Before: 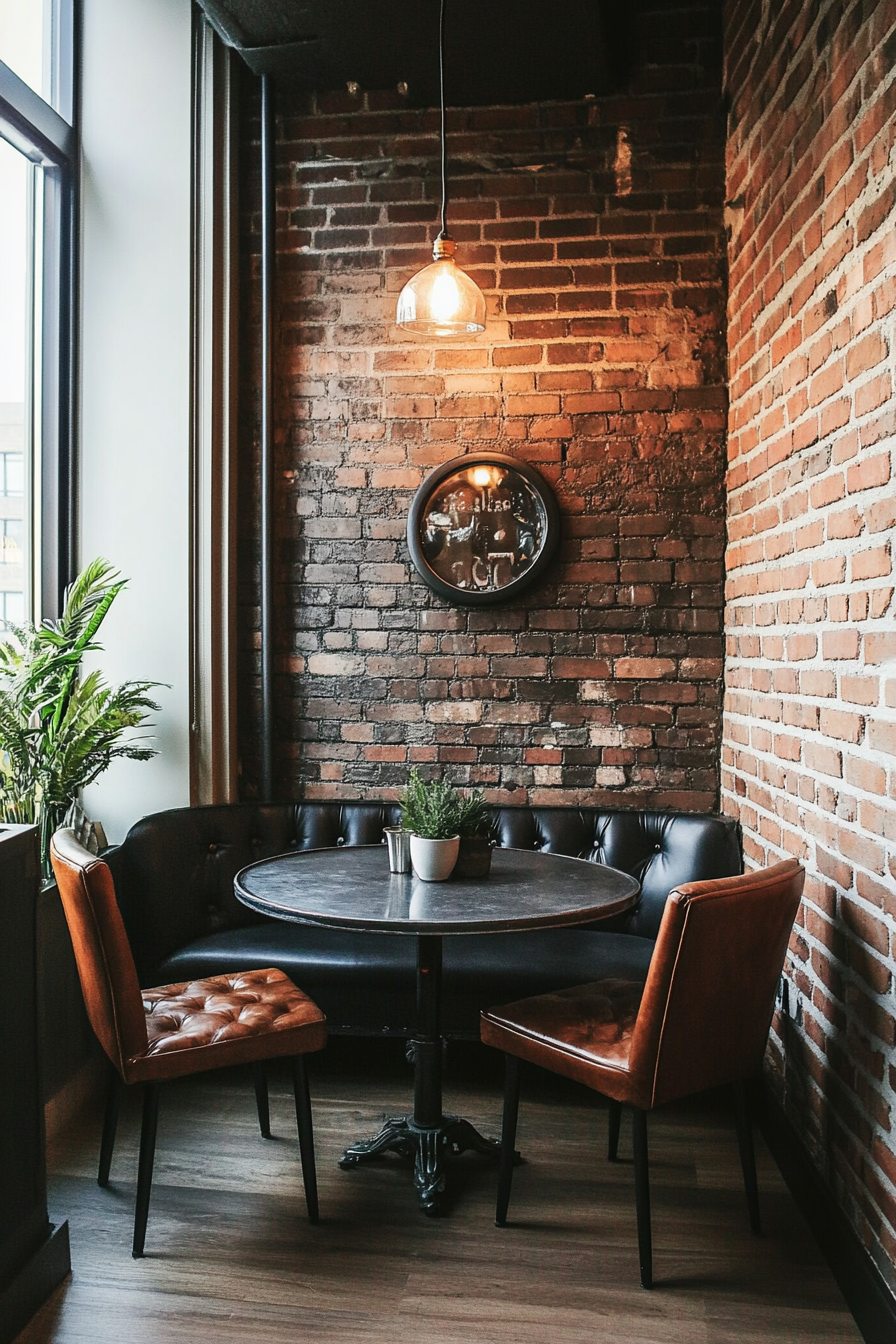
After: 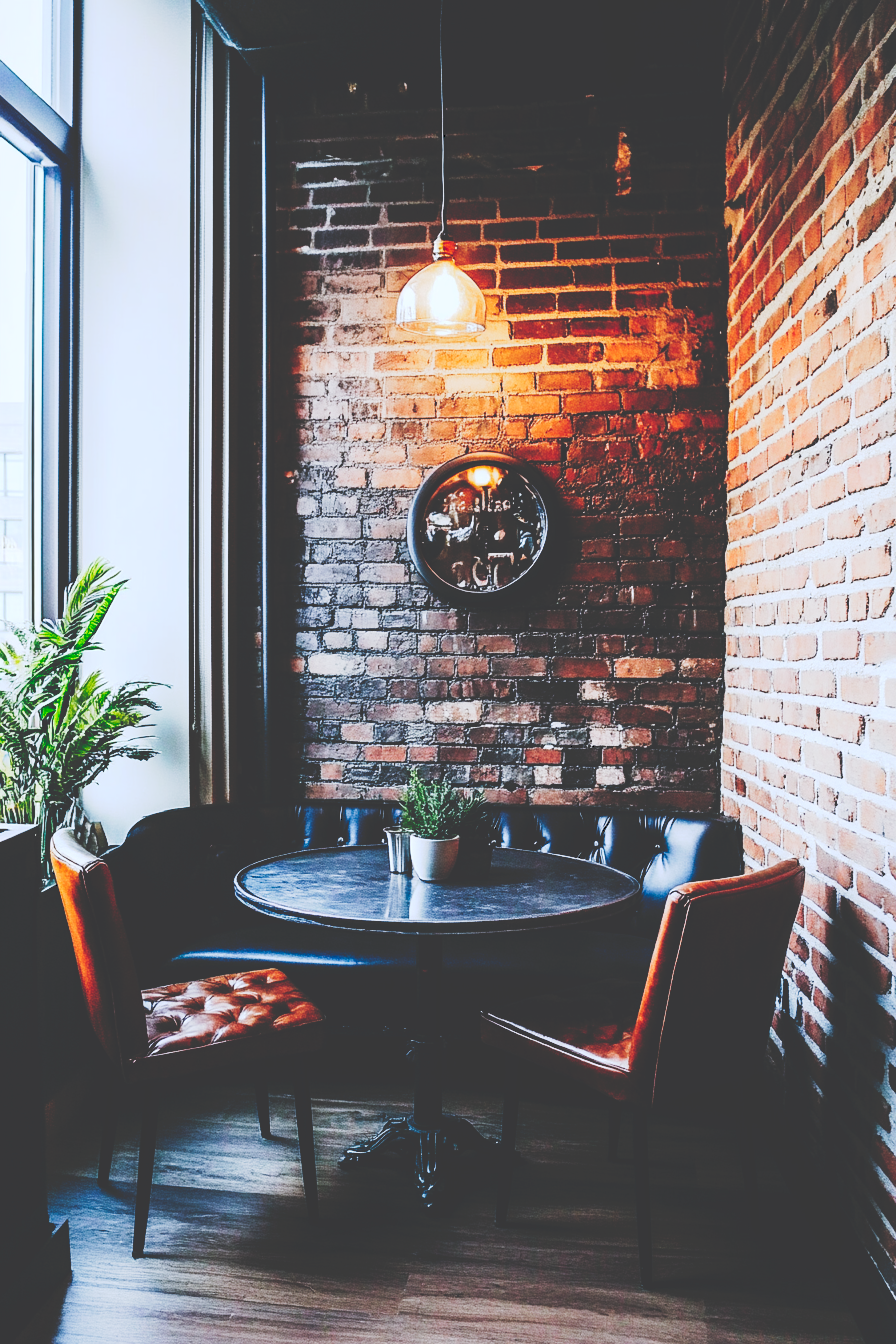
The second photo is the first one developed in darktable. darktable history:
color balance rgb: shadows lift › hue 87.51°, highlights gain › chroma 0.68%, highlights gain › hue 55.1°, global offset › chroma 0.13%, global offset › hue 253.66°, linear chroma grading › global chroma 0.5%, perceptual saturation grading › global saturation 16.38%
white balance: red 0.931, blue 1.11
tone curve: curves: ch0 [(0, 0) (0.003, 0.231) (0.011, 0.231) (0.025, 0.231) (0.044, 0.231) (0.069, 0.231) (0.1, 0.234) (0.136, 0.239) (0.177, 0.243) (0.224, 0.247) (0.277, 0.265) (0.335, 0.311) (0.399, 0.389) (0.468, 0.507) (0.543, 0.634) (0.623, 0.74) (0.709, 0.83) (0.801, 0.889) (0.898, 0.93) (1, 1)], preserve colors none
